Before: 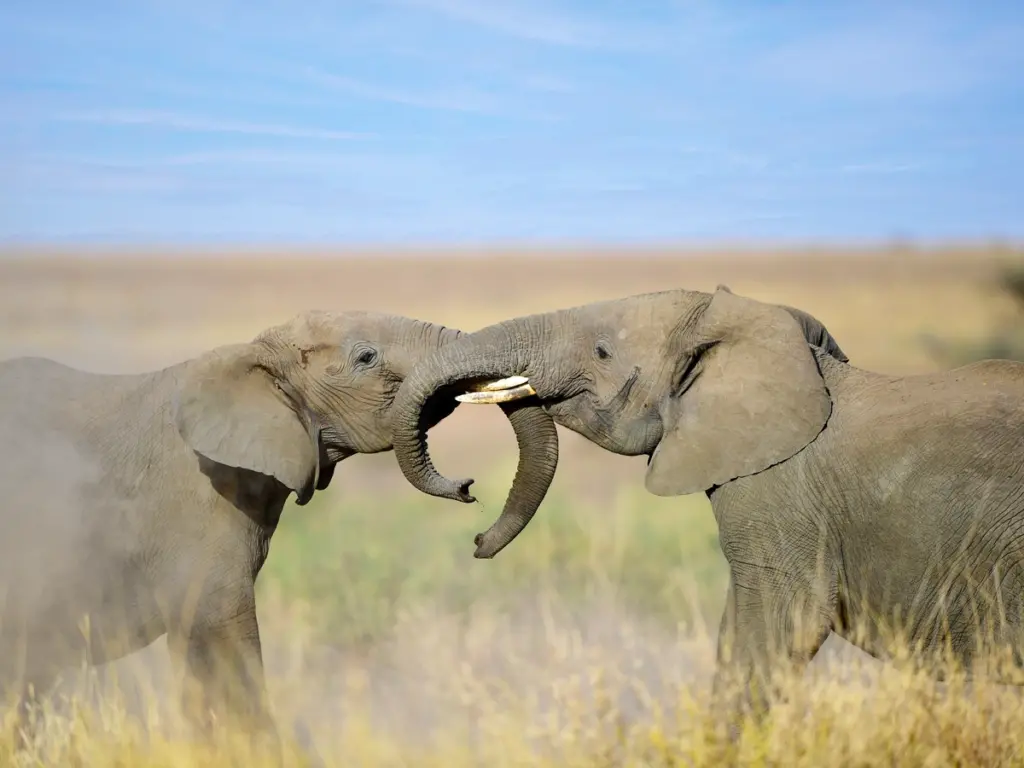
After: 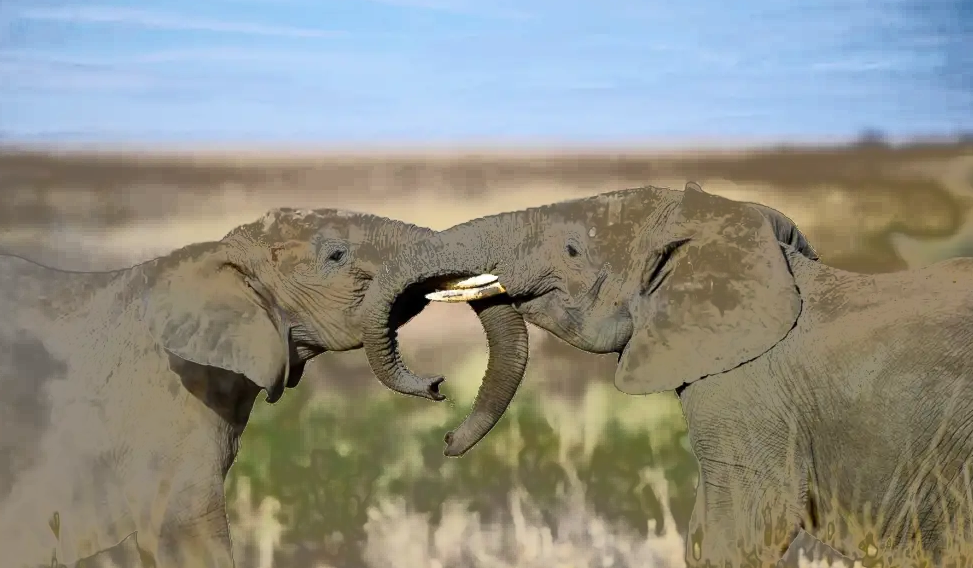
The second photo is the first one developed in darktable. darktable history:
fill light: exposure -0.73 EV, center 0.69, width 2.2
crop and rotate: left 2.991%, top 13.302%, right 1.981%, bottom 12.636%
